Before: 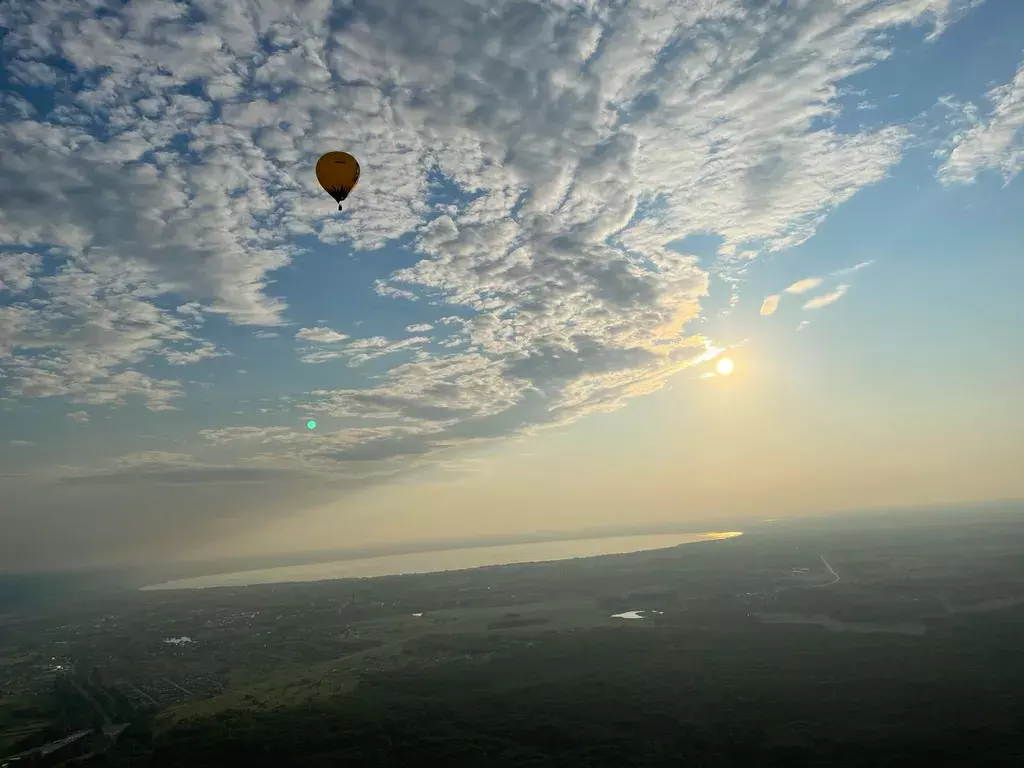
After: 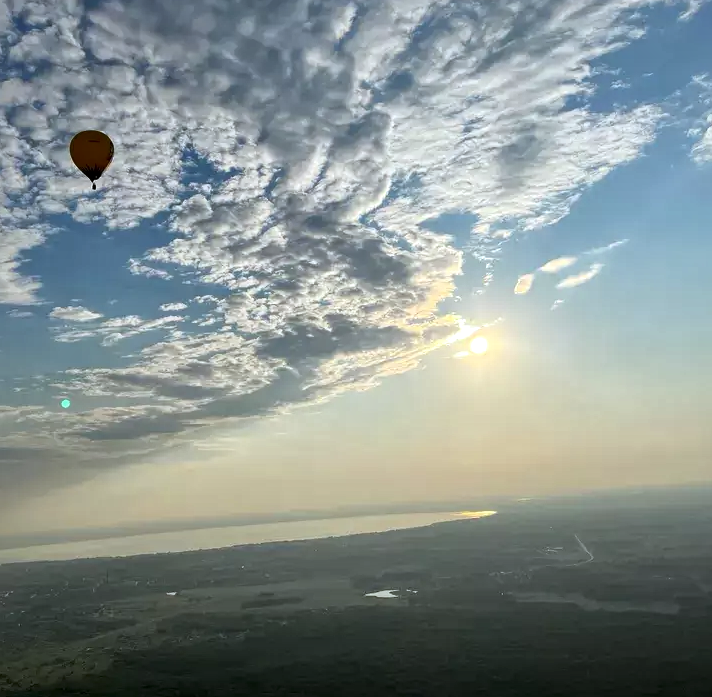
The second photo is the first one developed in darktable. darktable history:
crop and rotate: left 24.034%, top 2.838%, right 6.406%, bottom 6.299%
local contrast: mode bilateral grid, contrast 20, coarseness 50, detail 179%, midtone range 0.2
white balance: red 0.967, blue 1.049
